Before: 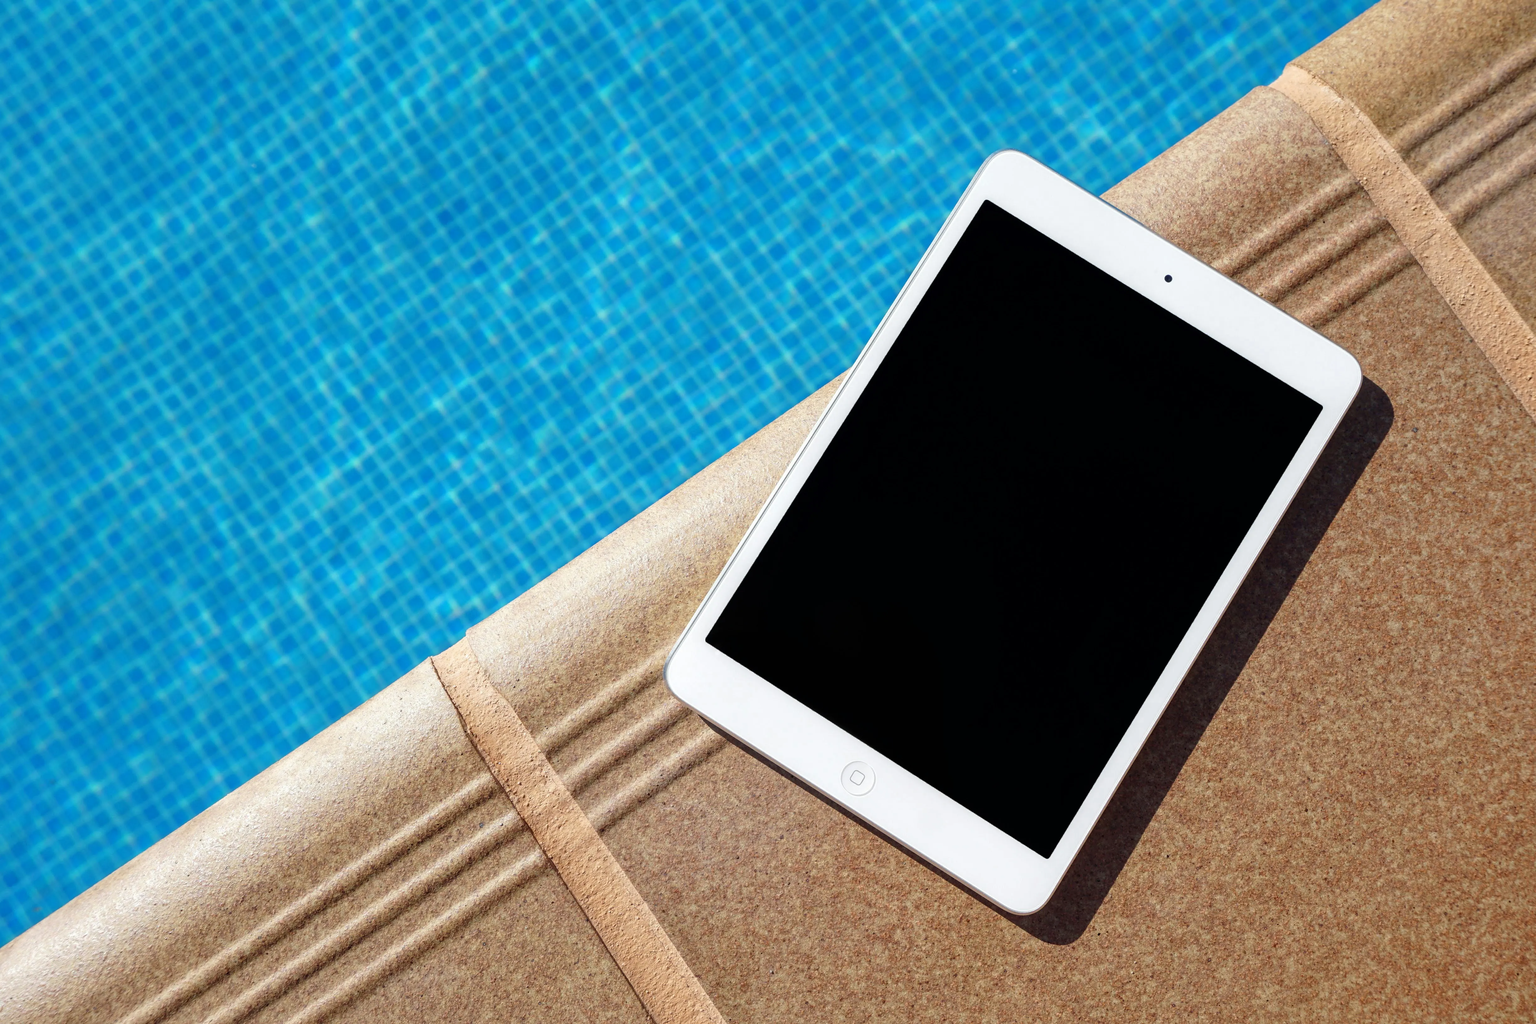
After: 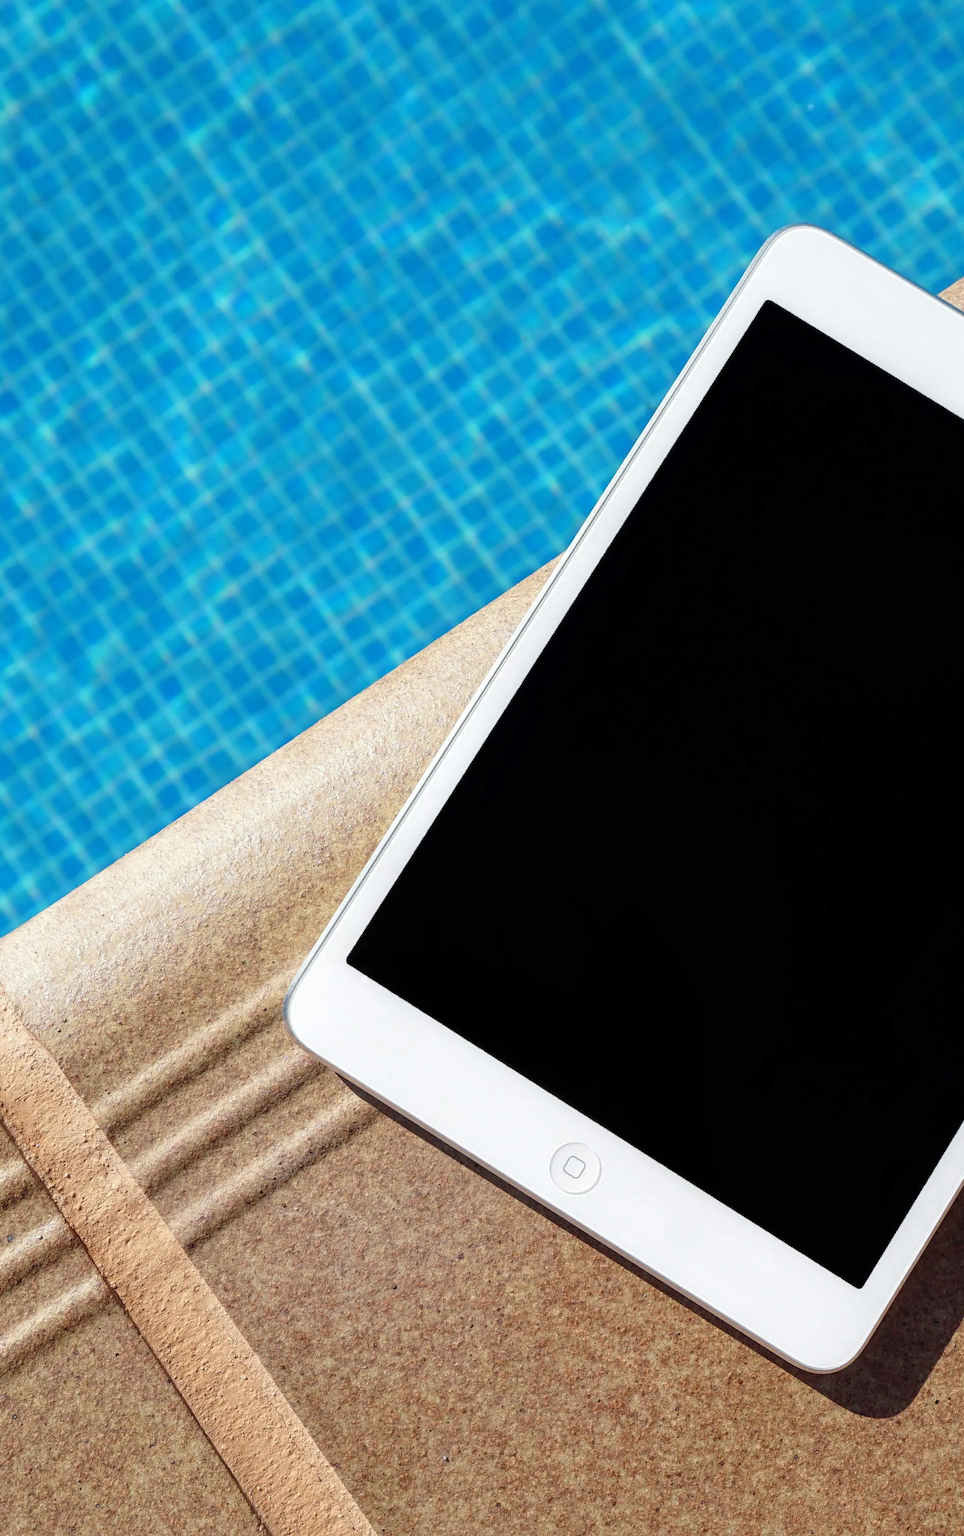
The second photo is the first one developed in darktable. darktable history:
crop: left 30.919%, right 27.21%
